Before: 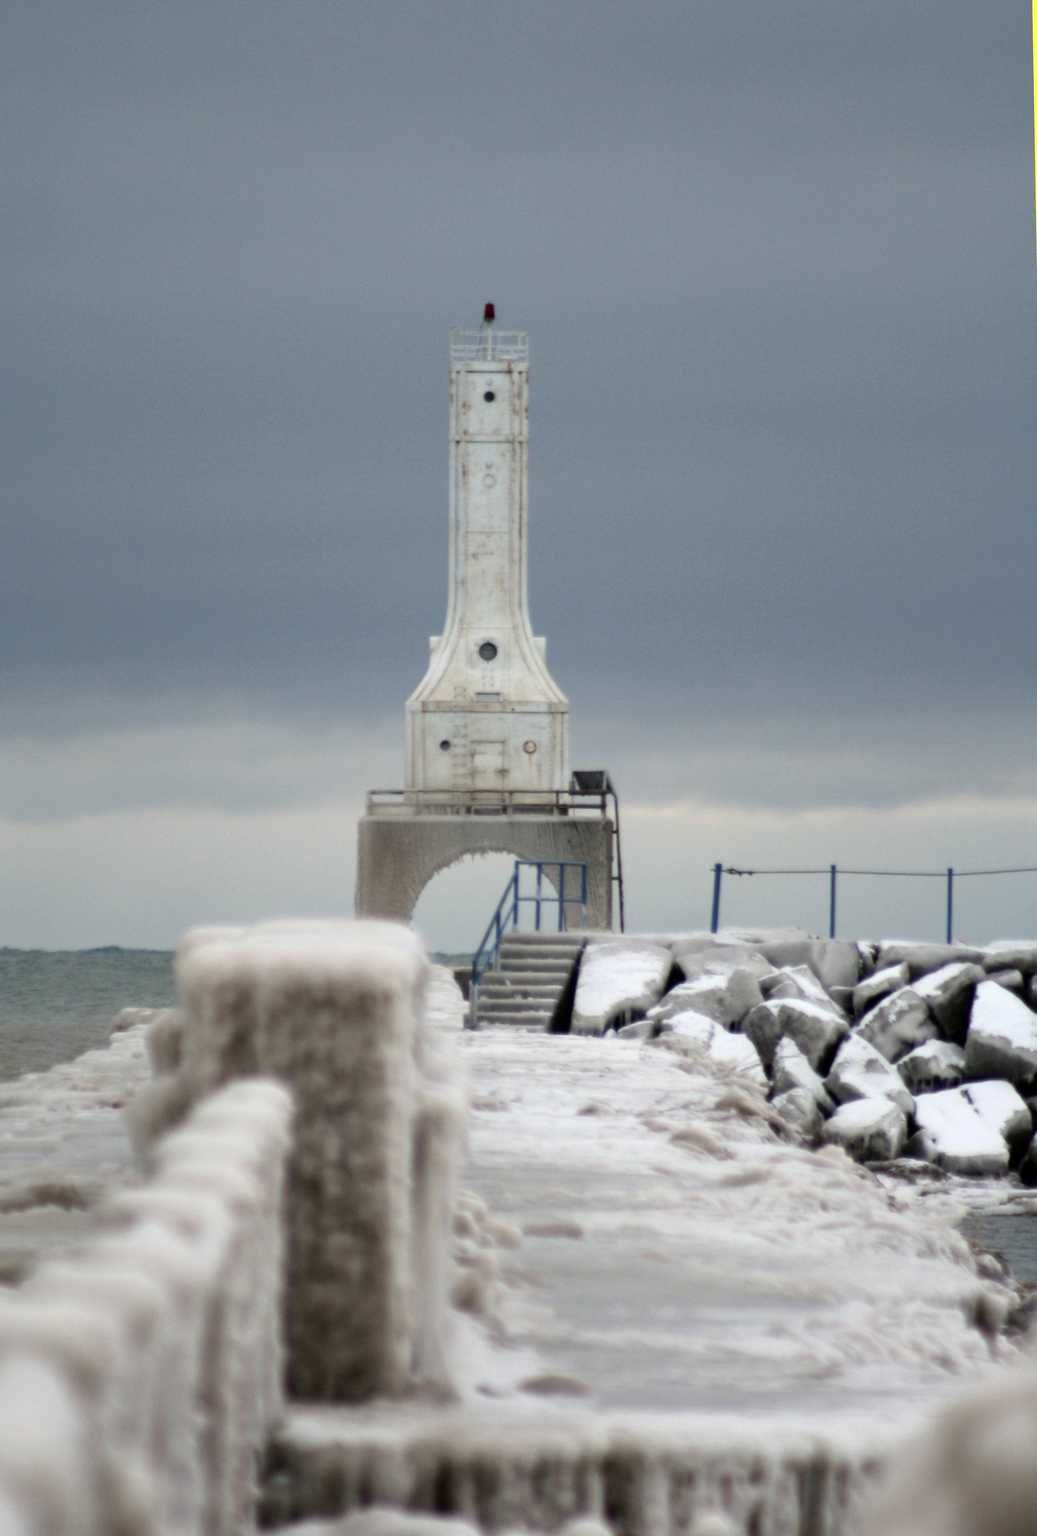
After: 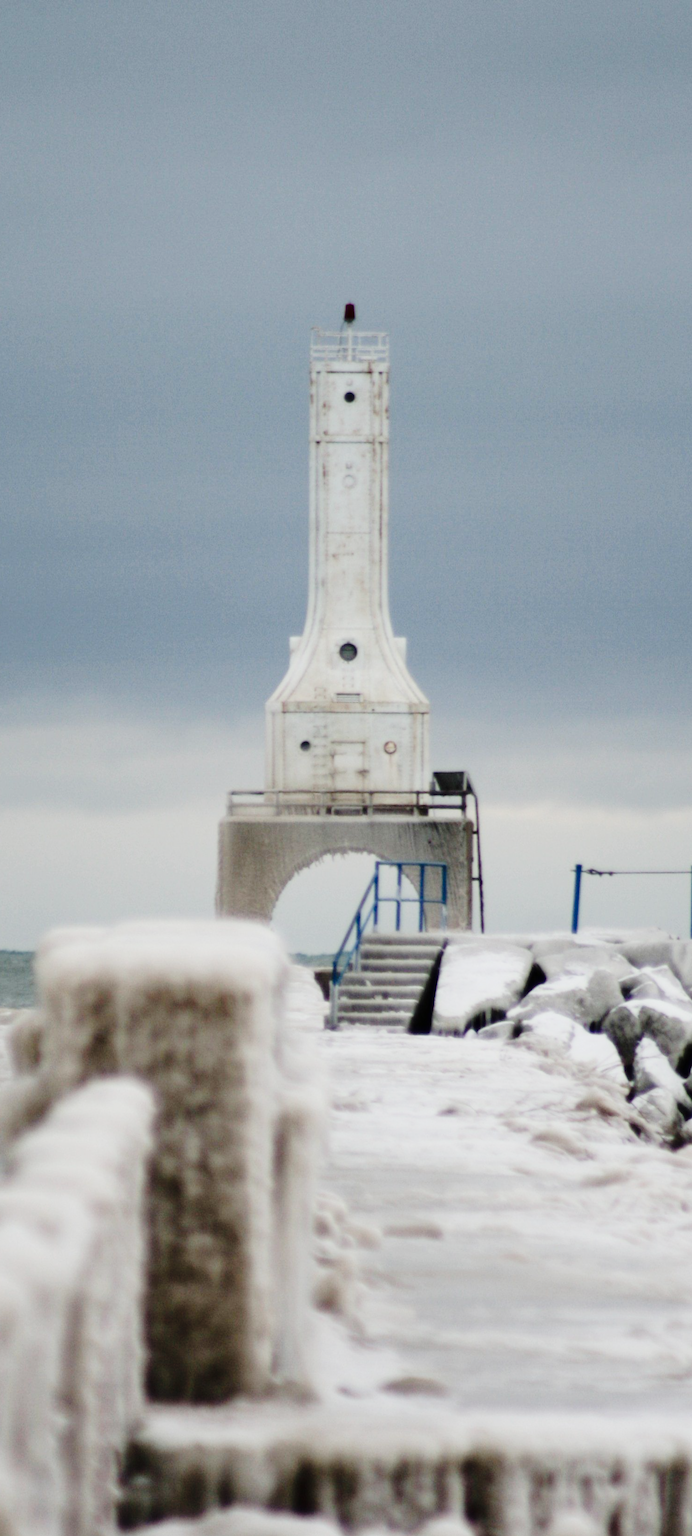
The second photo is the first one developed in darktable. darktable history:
tone curve: curves: ch0 [(0, 0.006) (0.184, 0.117) (0.405, 0.46) (0.456, 0.528) (0.634, 0.728) (0.877, 0.89) (0.984, 0.935)]; ch1 [(0, 0) (0.443, 0.43) (0.492, 0.489) (0.566, 0.579) (0.595, 0.625) (0.608, 0.667) (0.65, 0.729) (1, 1)]; ch2 [(0, 0) (0.33, 0.301) (0.421, 0.443) (0.447, 0.489) (0.492, 0.498) (0.537, 0.583) (0.586, 0.591) (0.663, 0.686) (1, 1)], preserve colors none
crop and rotate: left 13.525%, right 19.649%
